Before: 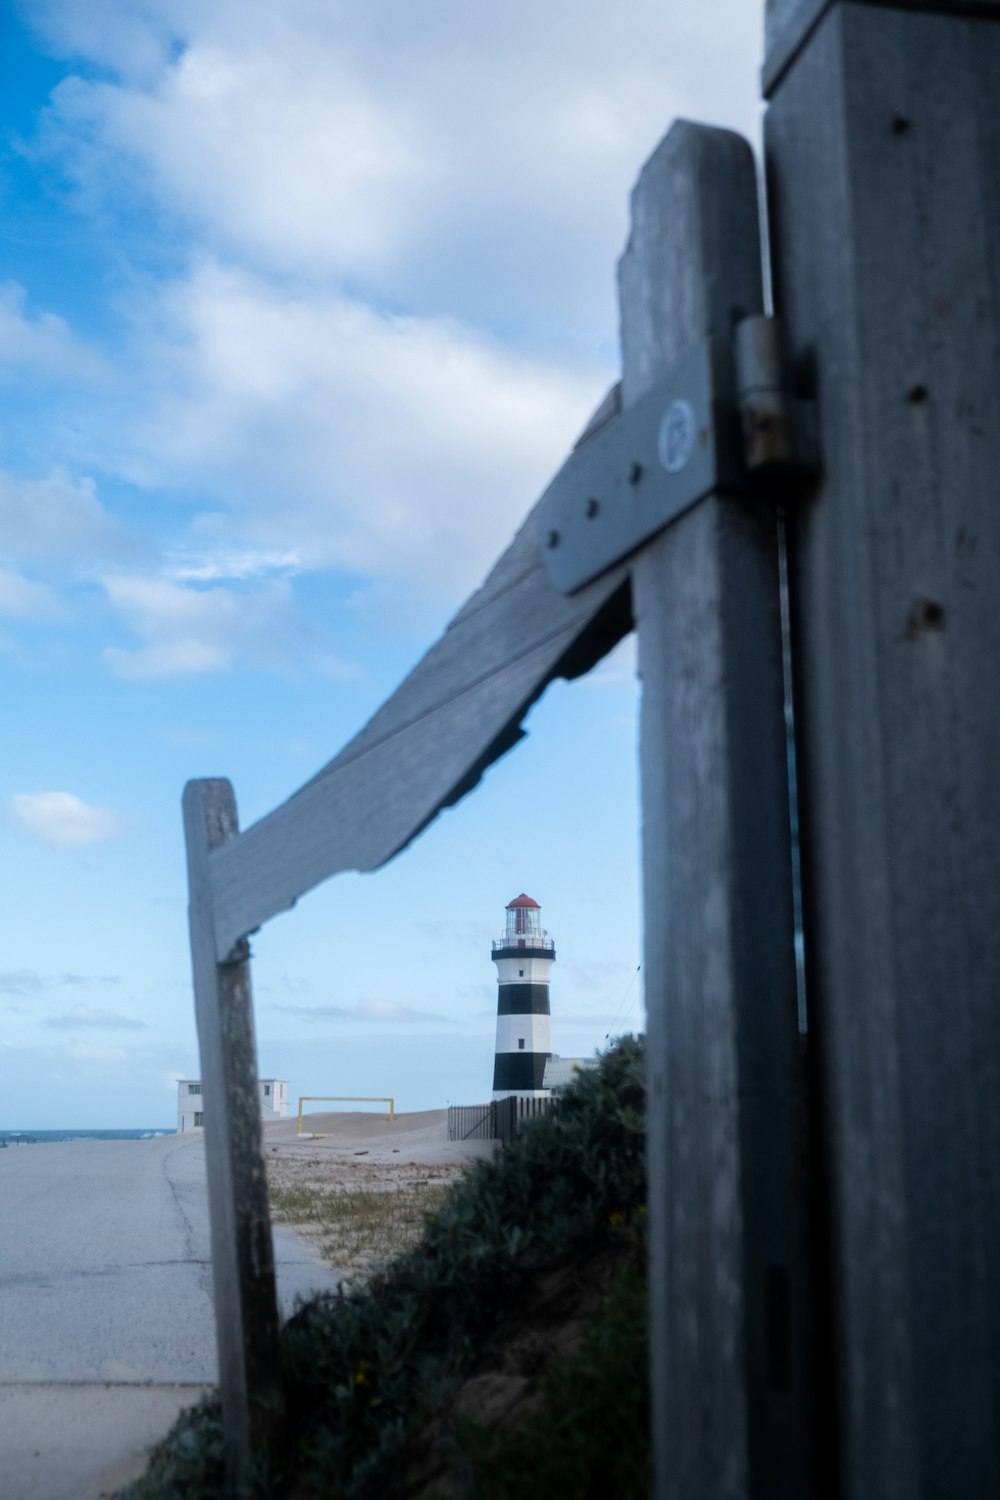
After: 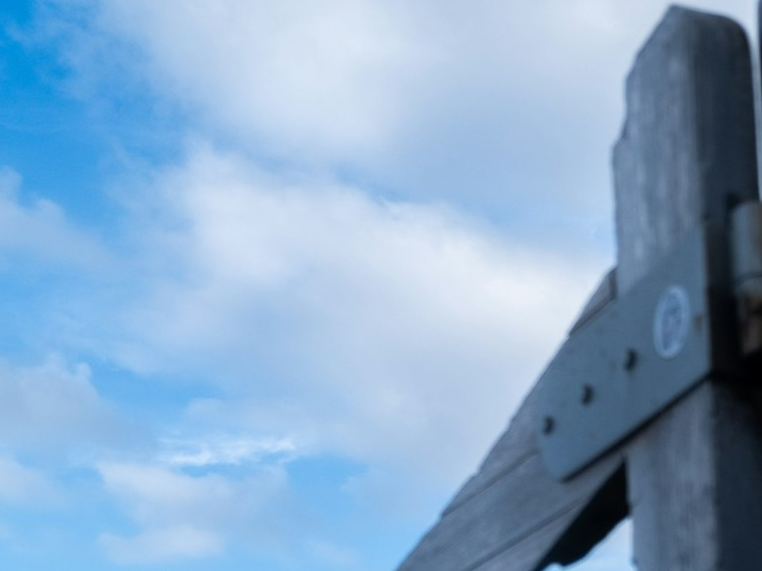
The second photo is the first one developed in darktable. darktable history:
crop: left 0.579%, top 7.627%, right 23.167%, bottom 54.275%
tone equalizer: on, module defaults
